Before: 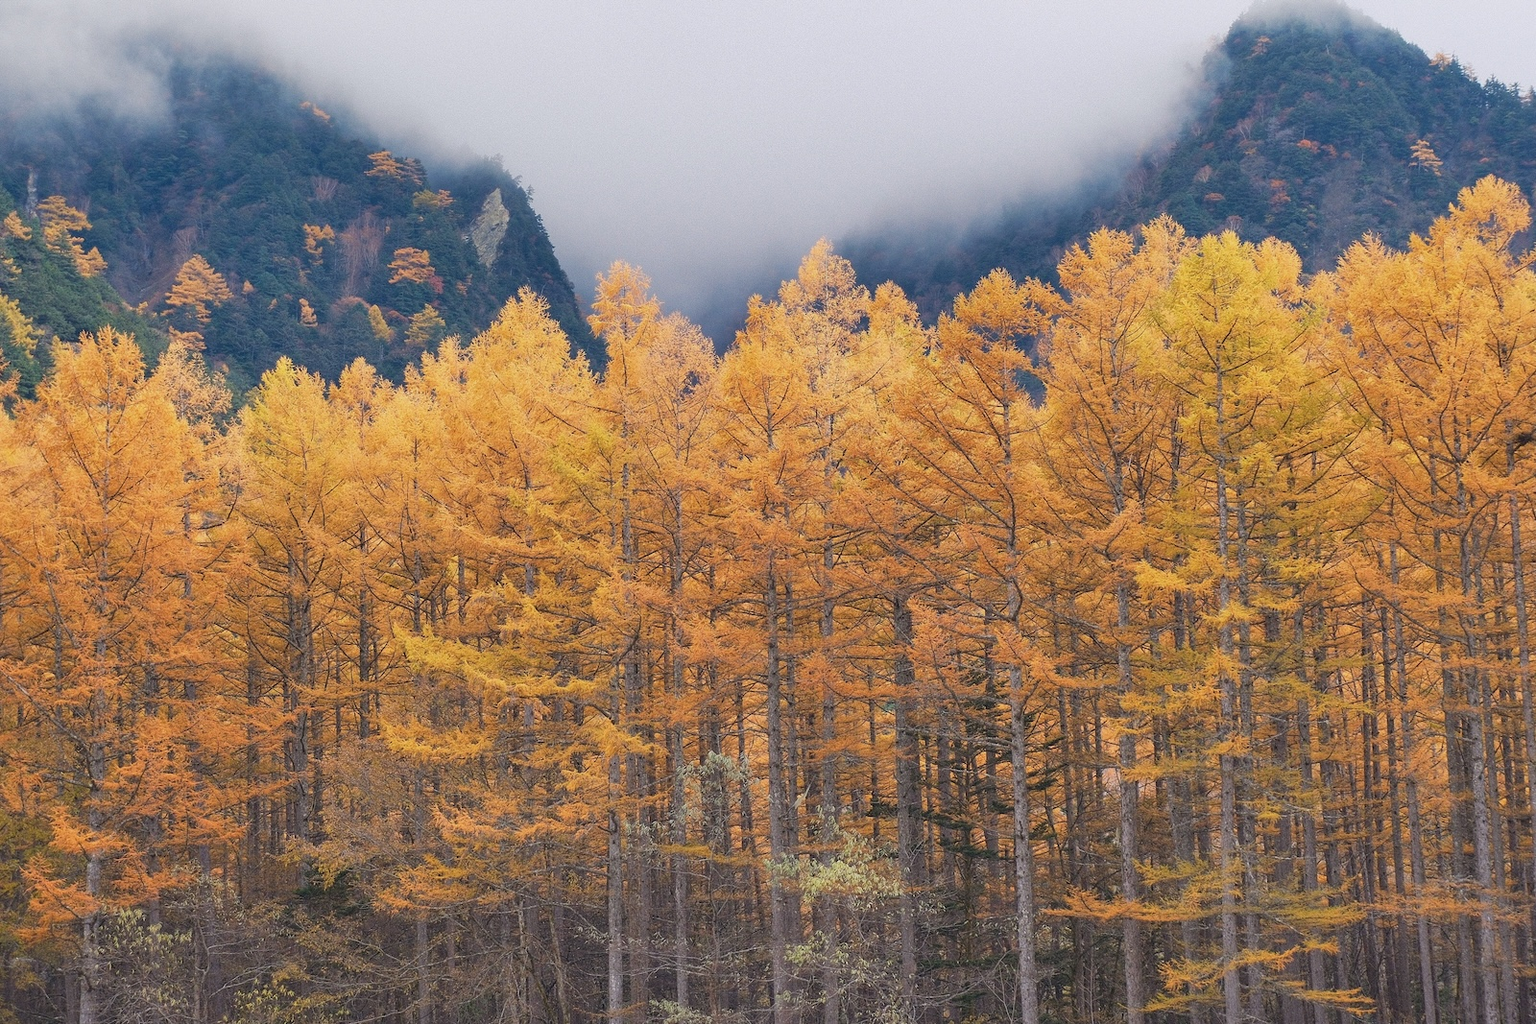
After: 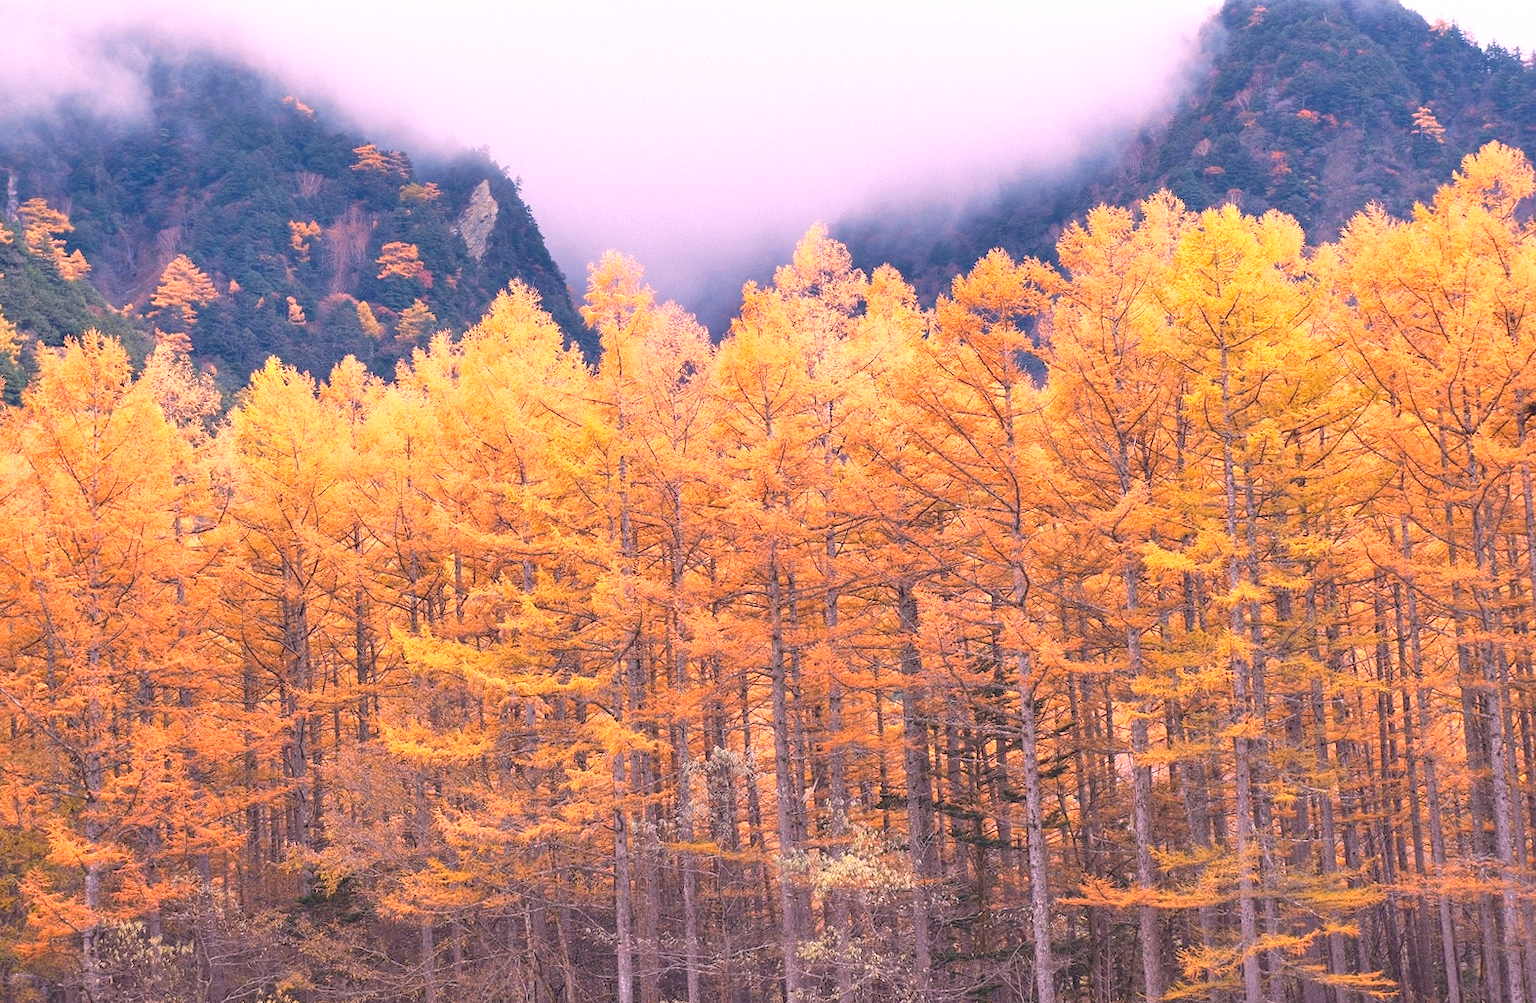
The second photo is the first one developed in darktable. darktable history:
rotate and perspective: rotation -1.42°, crop left 0.016, crop right 0.984, crop top 0.035, crop bottom 0.965
exposure: exposure 0.485 EV, compensate highlight preservation false
white balance: red 1.188, blue 1.11
